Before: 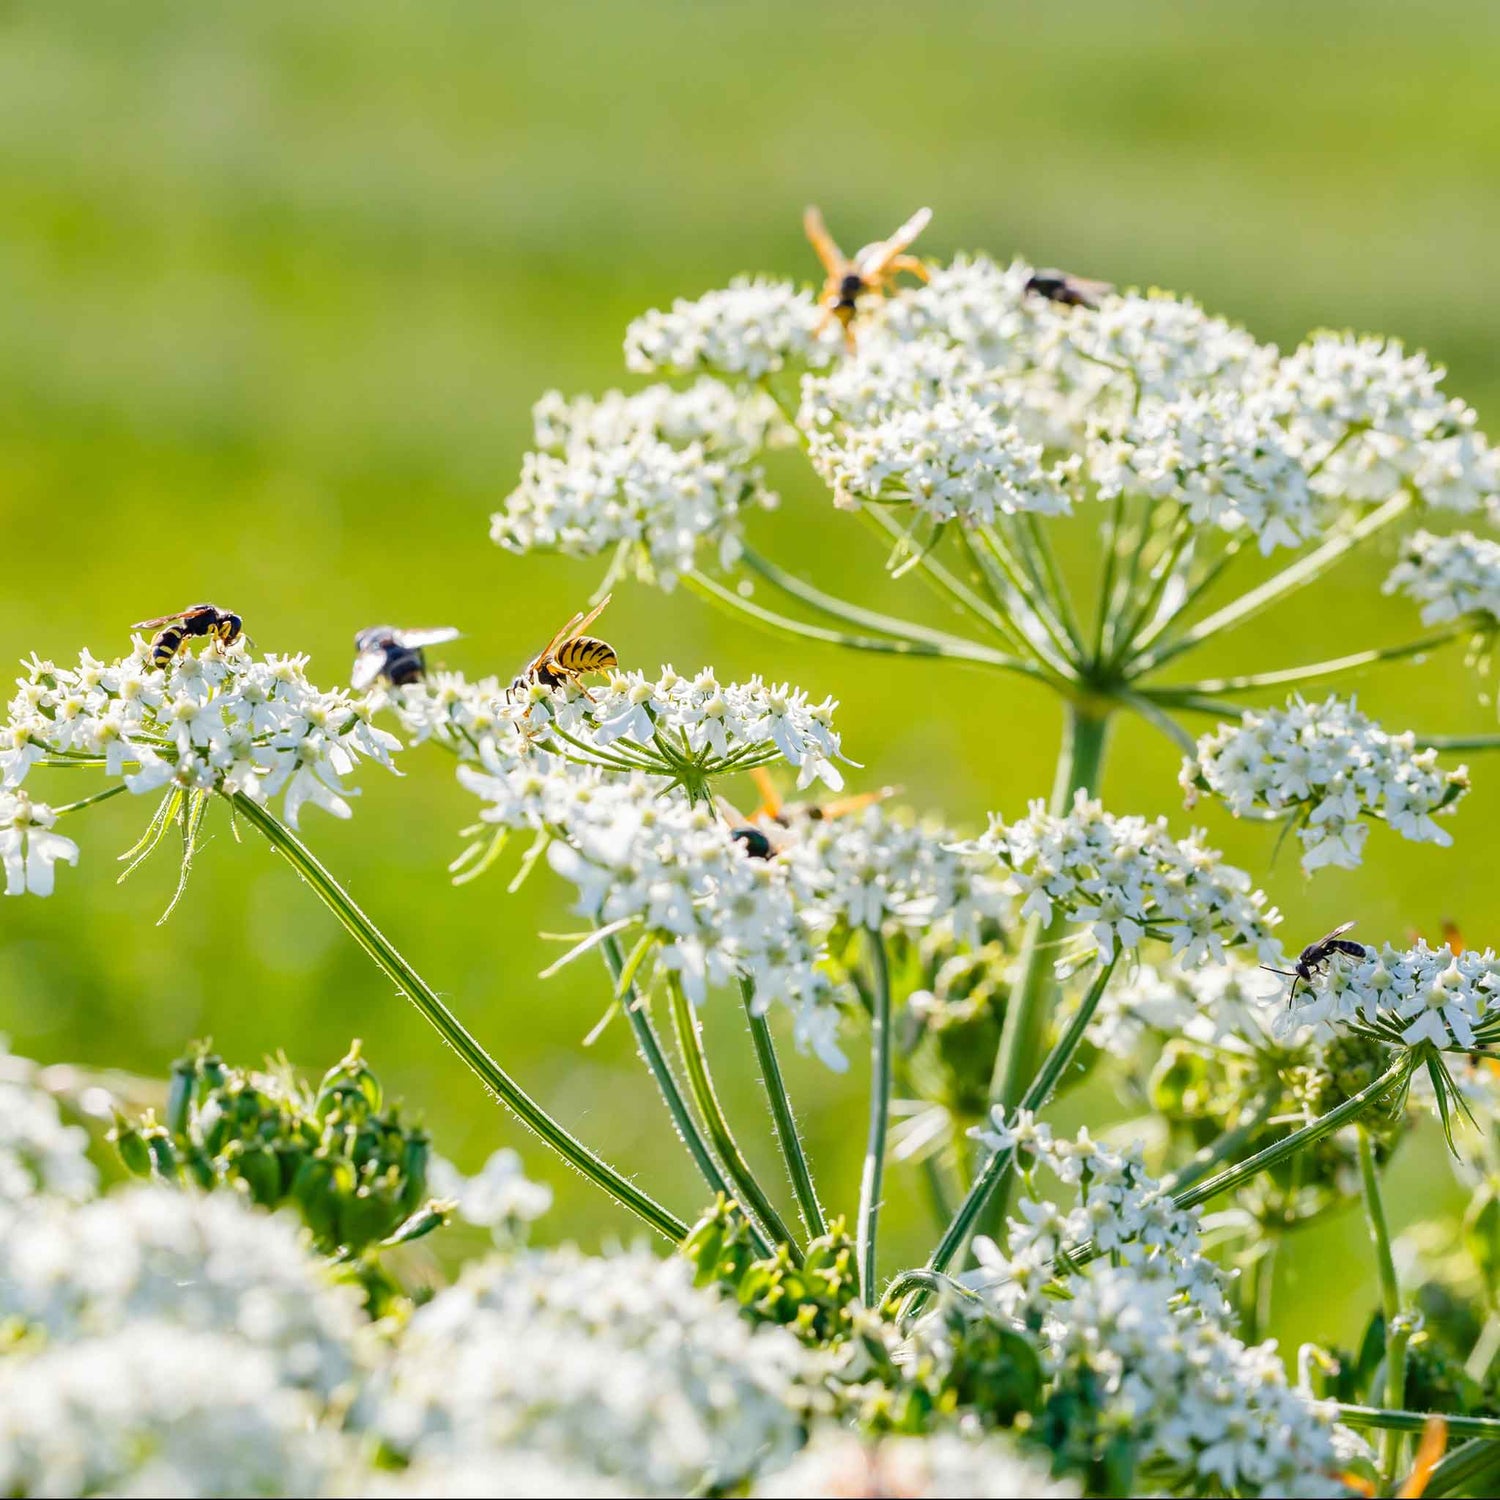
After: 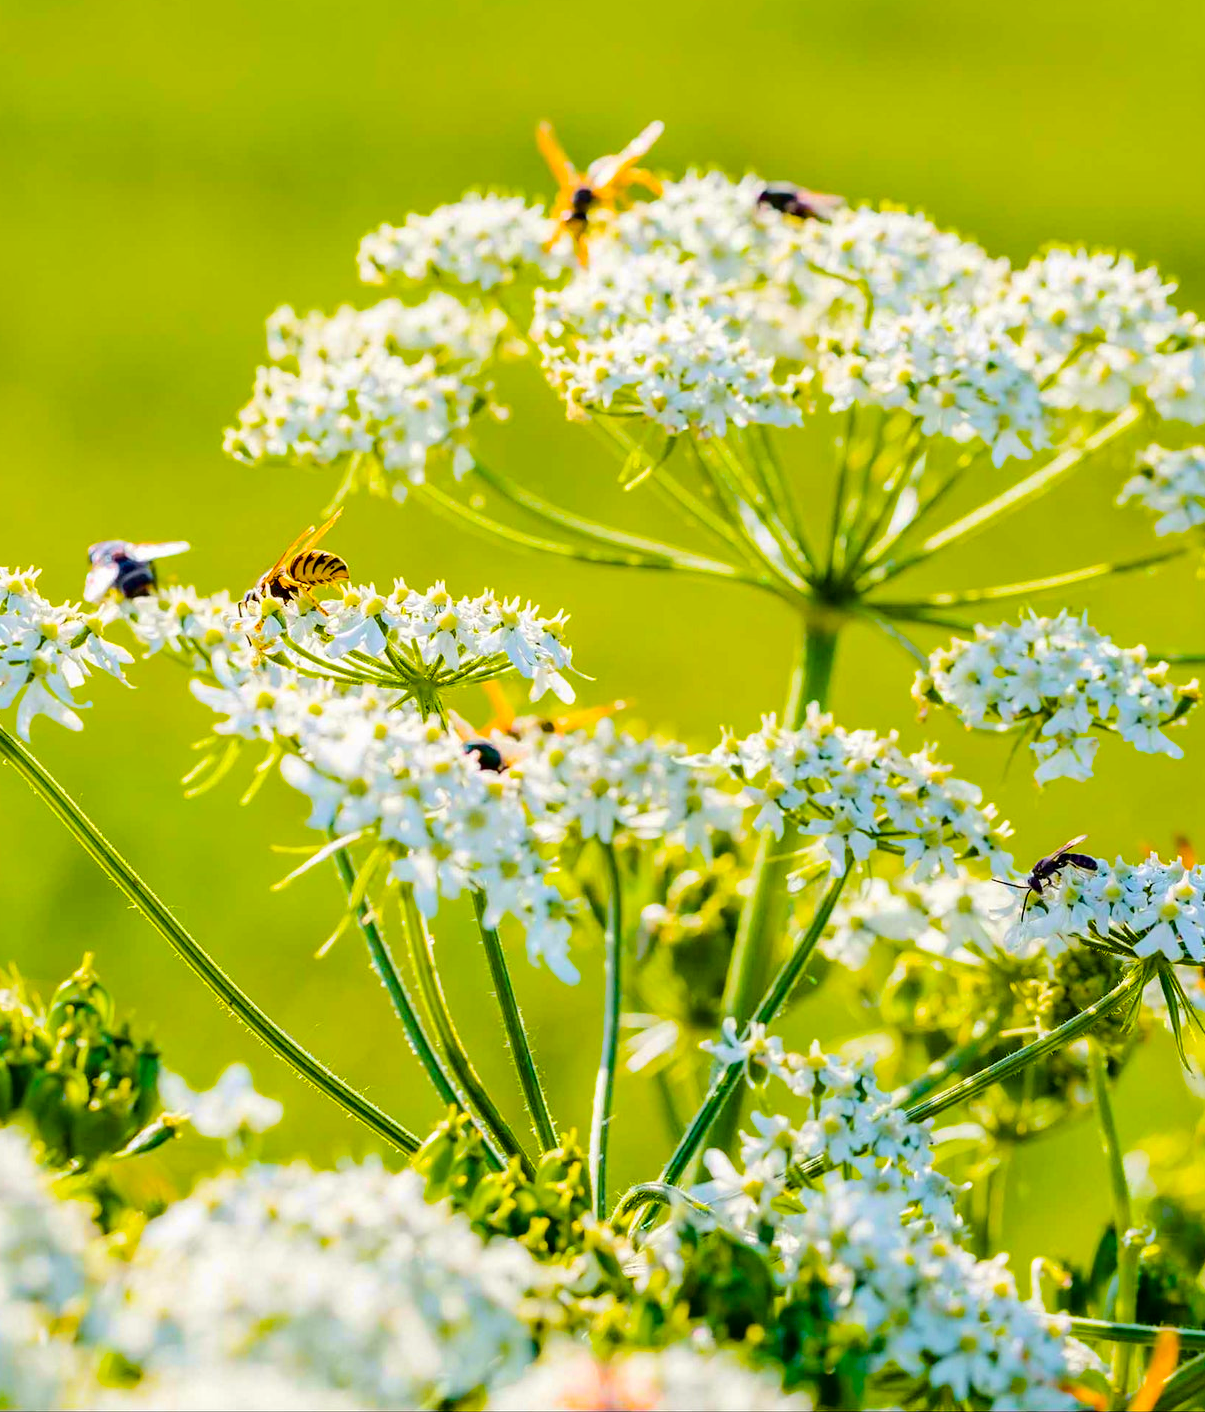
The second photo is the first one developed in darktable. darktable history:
color balance rgb: linear chroma grading › global chroma 19.399%, perceptual saturation grading › global saturation 29.523%, global vibrance 50.295%
crop and rotate: left 17.881%, top 5.81%, right 1.722%
tone curve: curves: ch0 [(0.003, 0) (0.066, 0.017) (0.163, 0.09) (0.264, 0.238) (0.395, 0.421) (0.517, 0.575) (0.633, 0.687) (0.791, 0.814) (1, 1)]; ch1 [(0, 0) (0.149, 0.17) (0.327, 0.339) (0.39, 0.403) (0.456, 0.463) (0.501, 0.502) (0.512, 0.507) (0.53, 0.533) (0.575, 0.592) (0.671, 0.655) (0.729, 0.679) (1, 1)]; ch2 [(0, 0) (0.337, 0.382) (0.464, 0.47) (0.501, 0.502) (0.527, 0.532) (0.563, 0.555) (0.615, 0.61) (0.663, 0.68) (1, 1)], color space Lab, independent channels, preserve colors none
